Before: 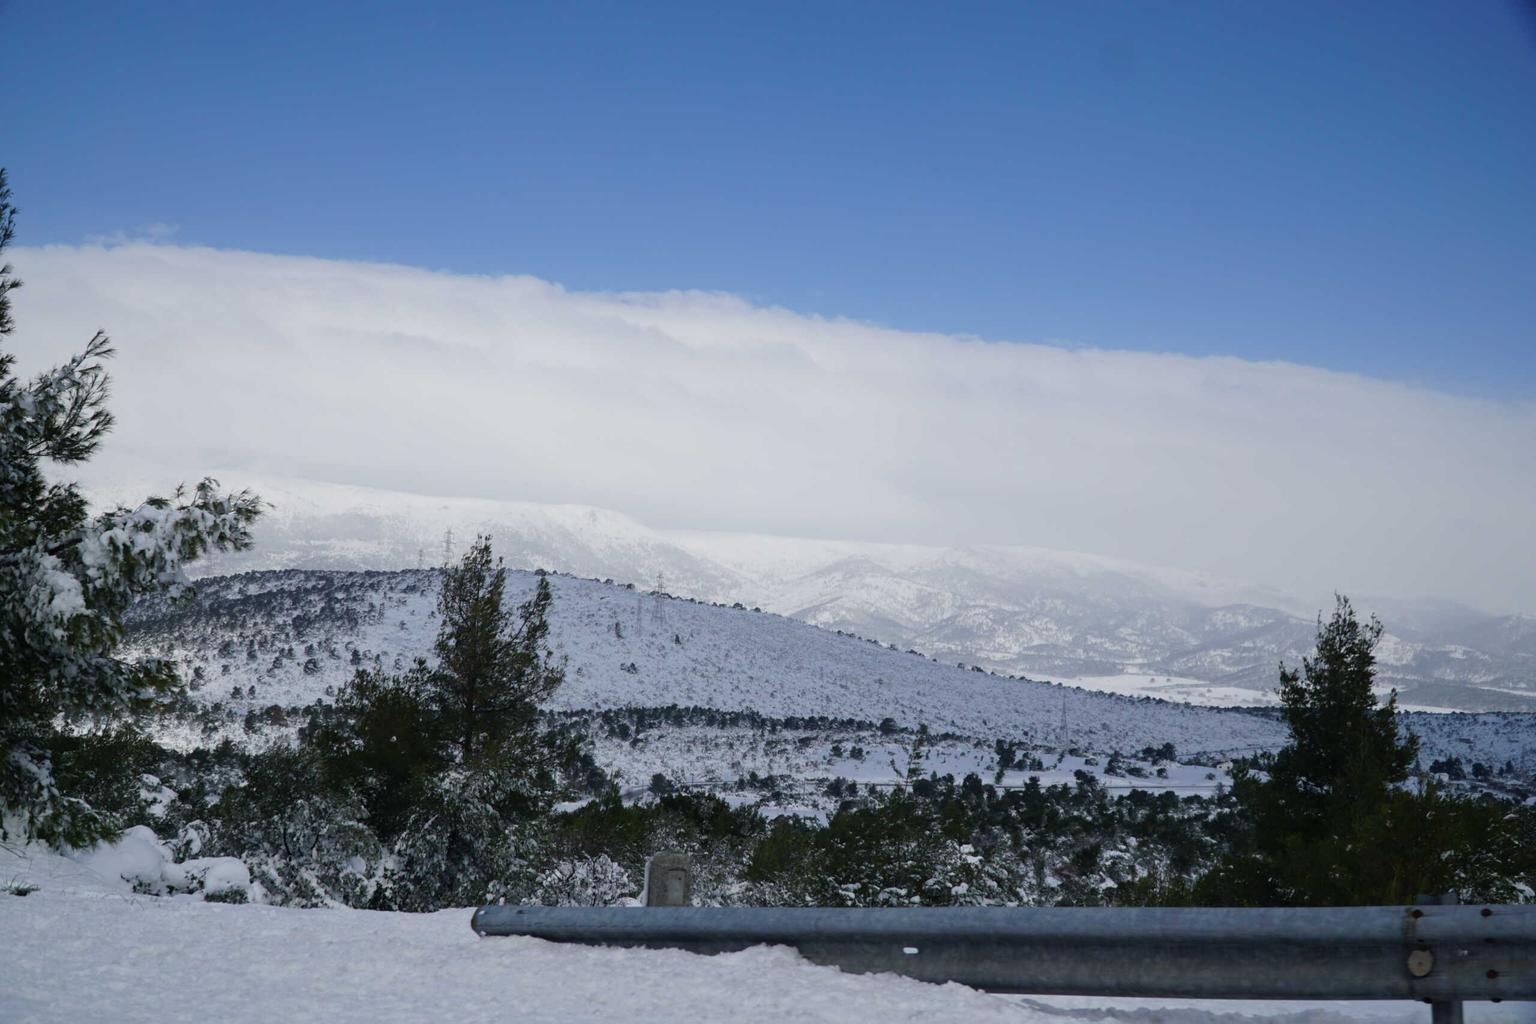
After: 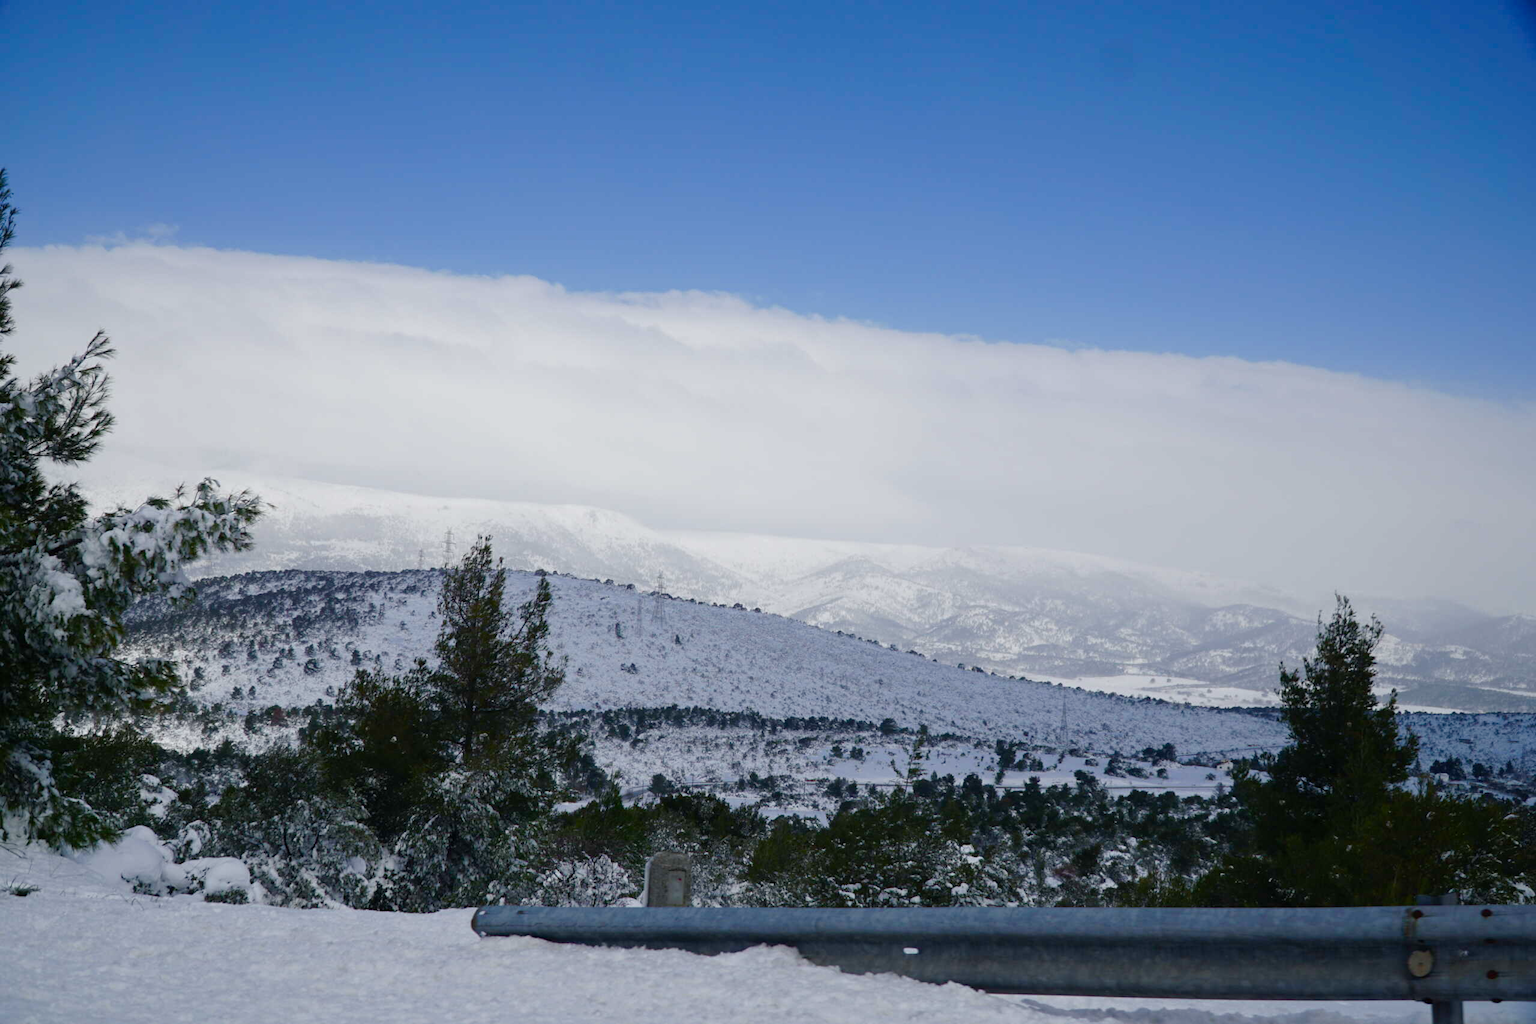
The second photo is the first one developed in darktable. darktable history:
color balance rgb: linear chroma grading › global chroma 8.846%, perceptual saturation grading › global saturation 20%, perceptual saturation grading › highlights -49.252%, perceptual saturation grading › shadows 24.153%, global vibrance 4.963%, contrast 3.213%
